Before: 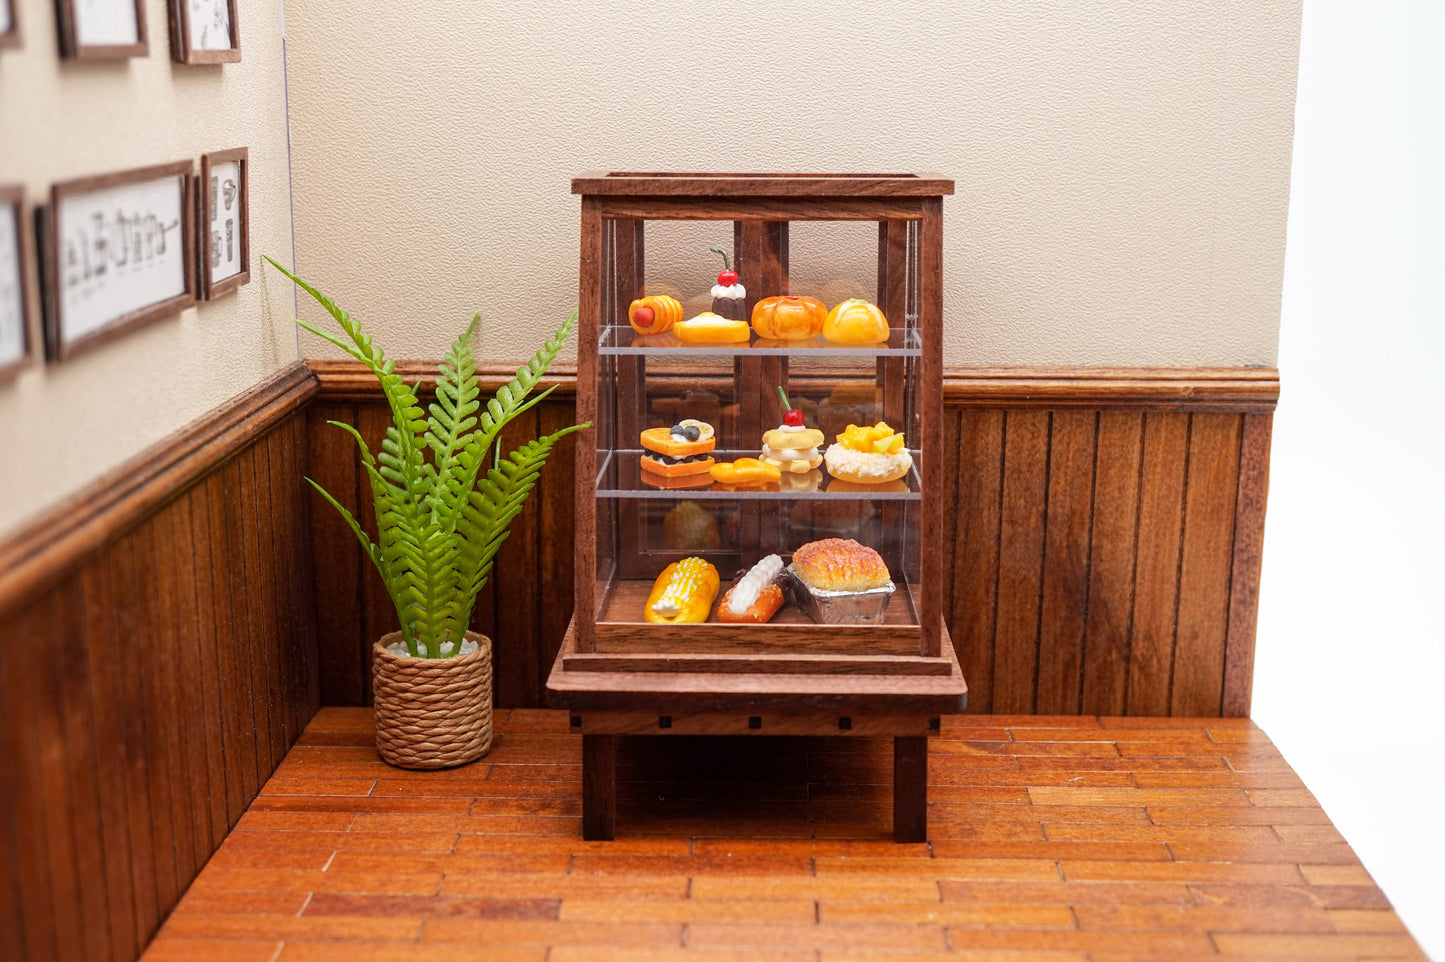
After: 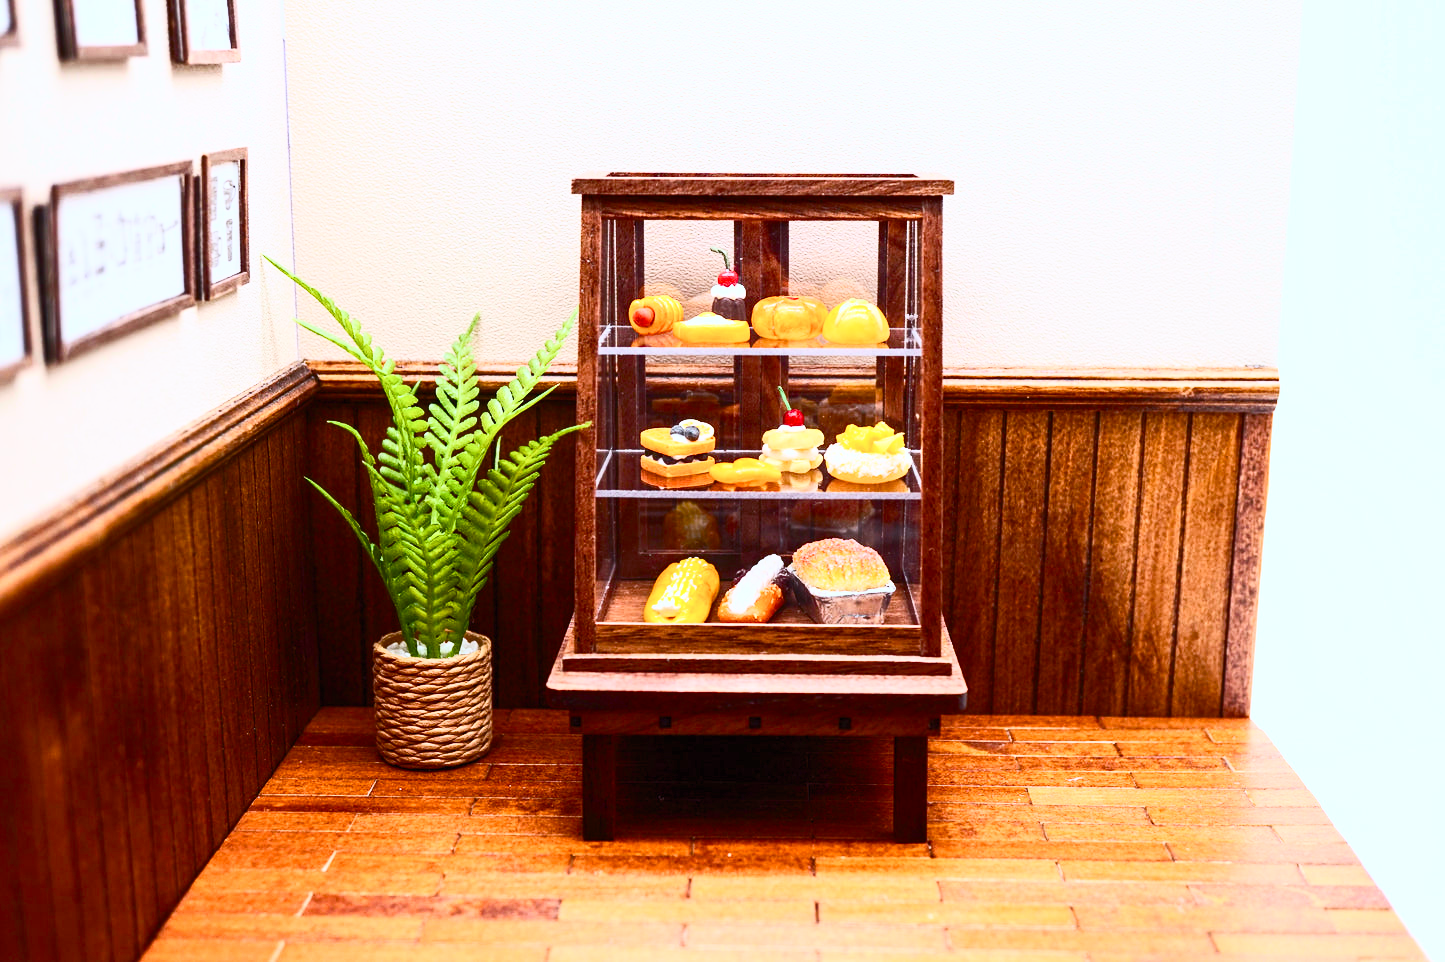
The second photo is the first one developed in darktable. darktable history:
contrast brightness saturation: contrast 0.62, brightness 0.34, saturation 0.14
color calibration: x 0.37, y 0.382, temperature 4313.32 K
color balance rgb: perceptual saturation grading › global saturation 20%, perceptual saturation grading › highlights -25%, perceptual saturation grading › shadows 50%
